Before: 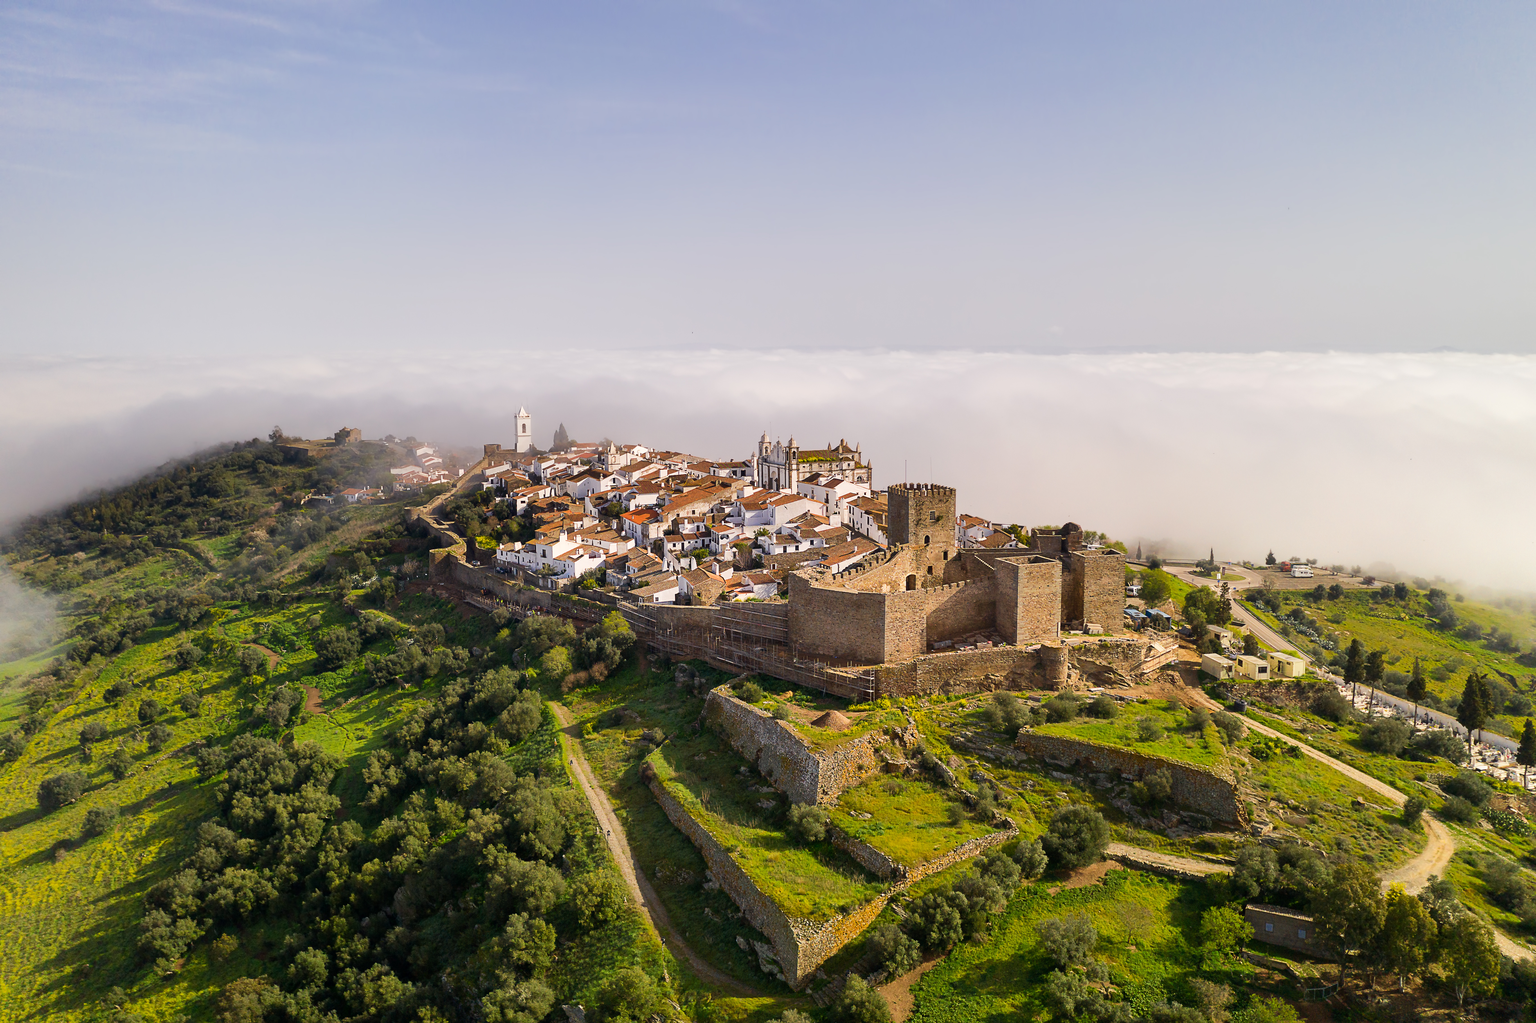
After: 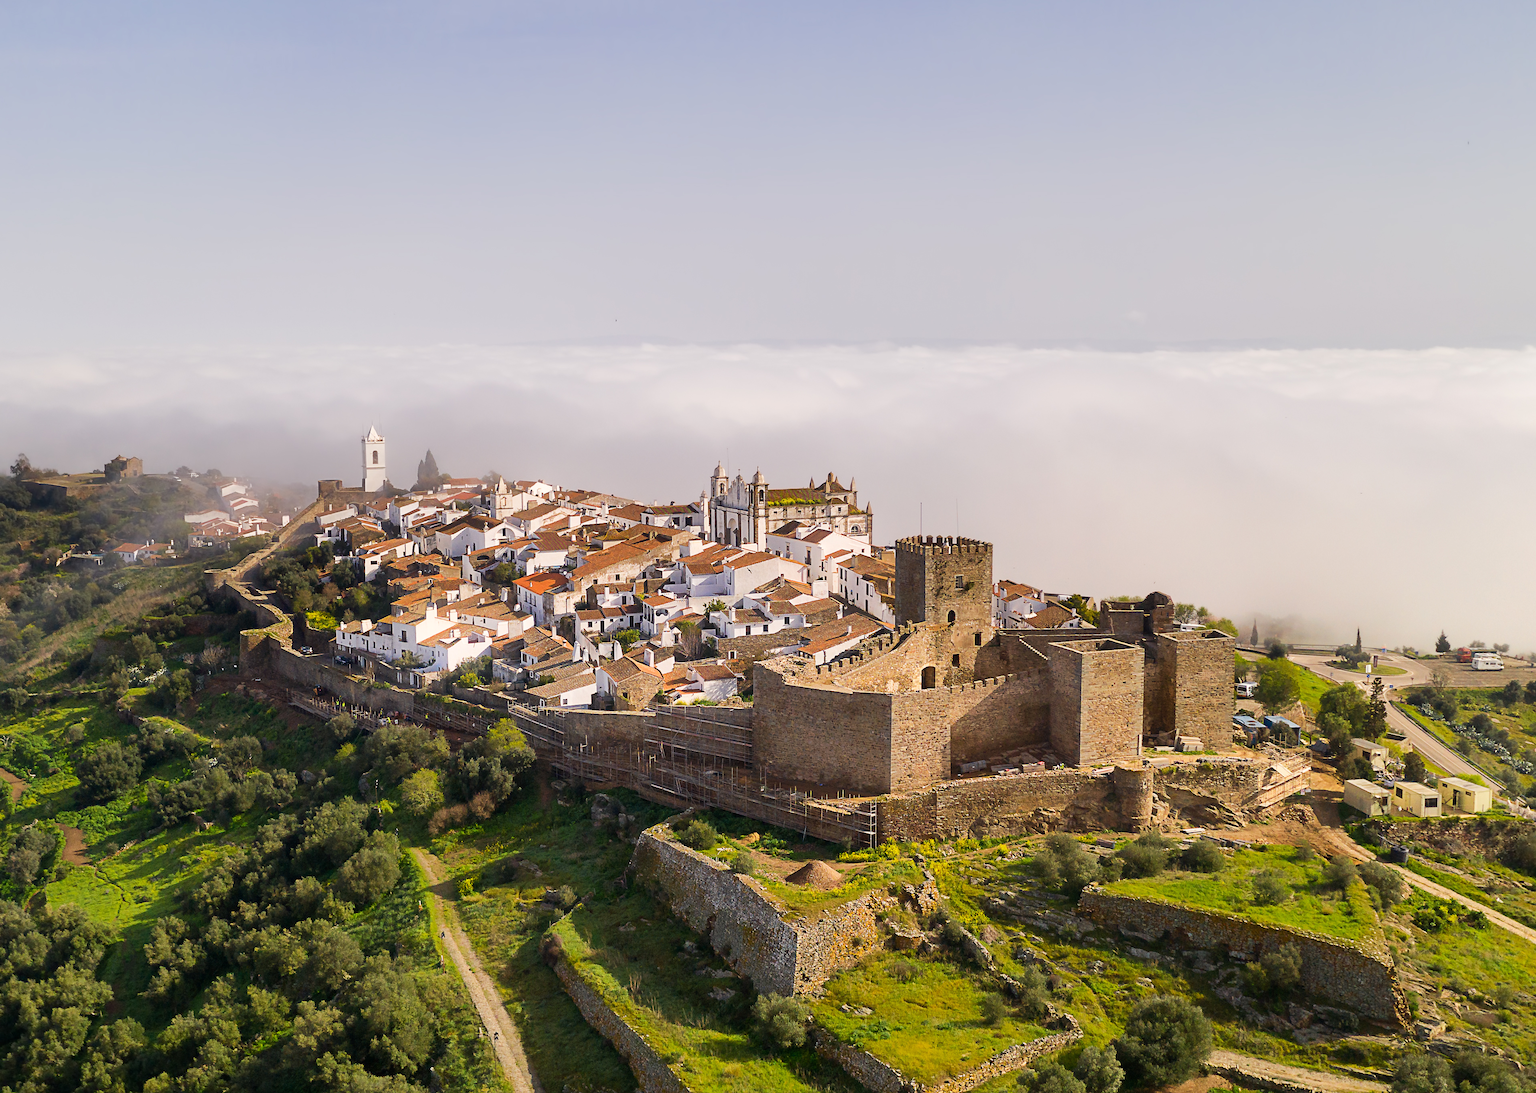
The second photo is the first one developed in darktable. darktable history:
crop and rotate: left 17.046%, top 10.659%, right 12.989%, bottom 14.553%
bloom: size 15%, threshold 97%, strength 7%
